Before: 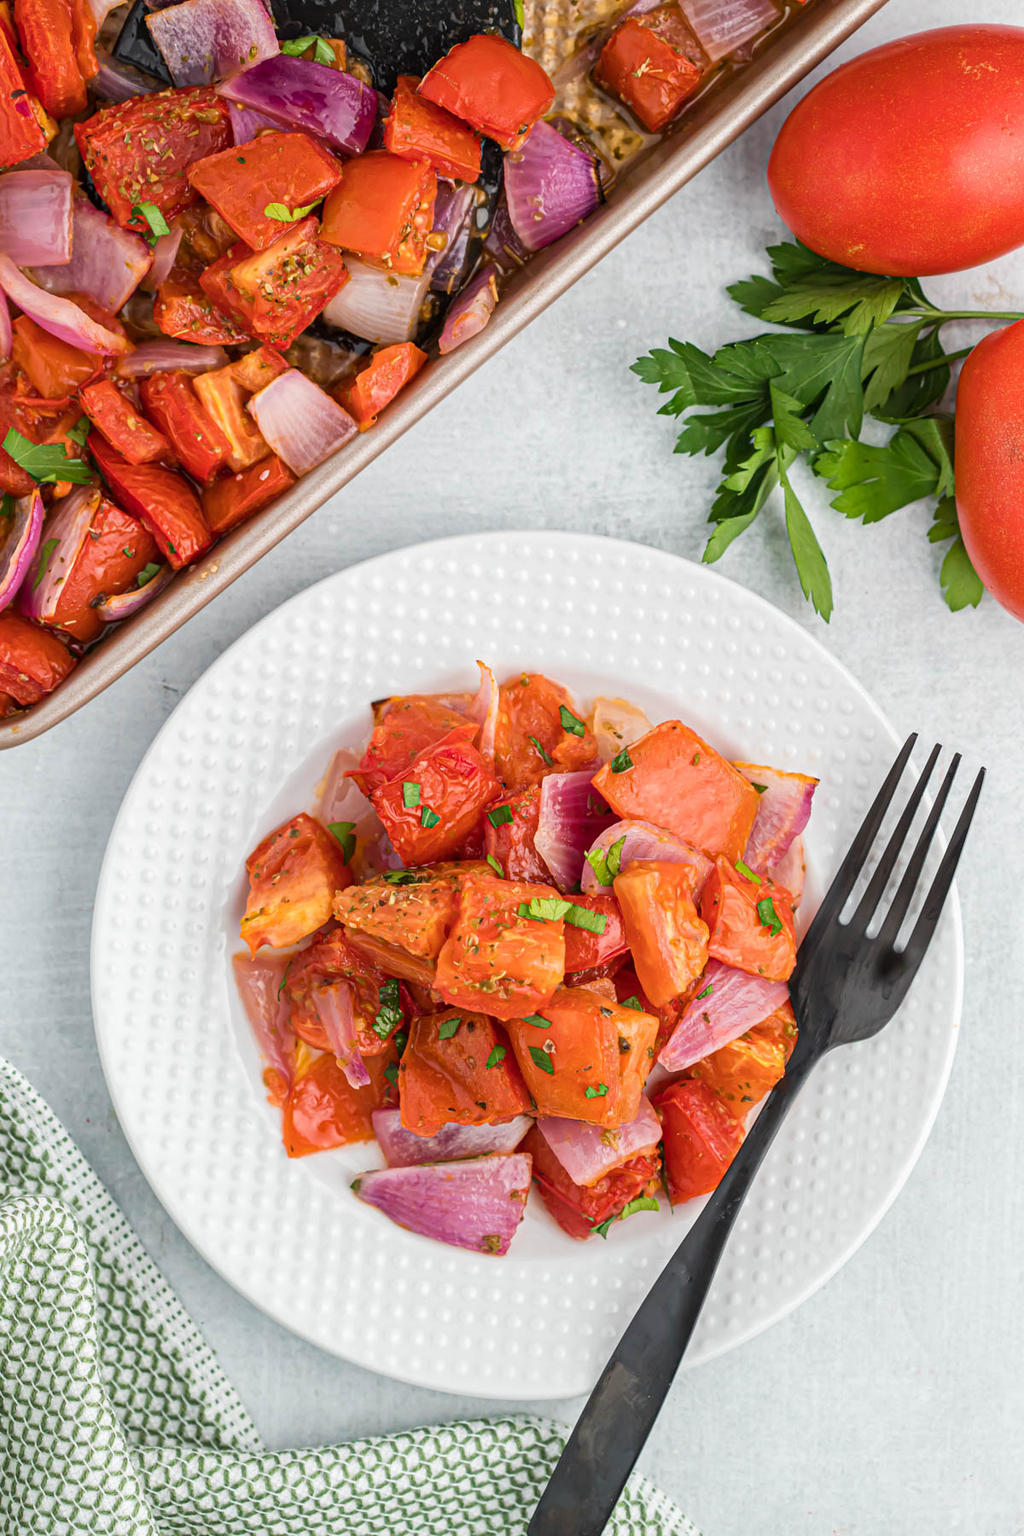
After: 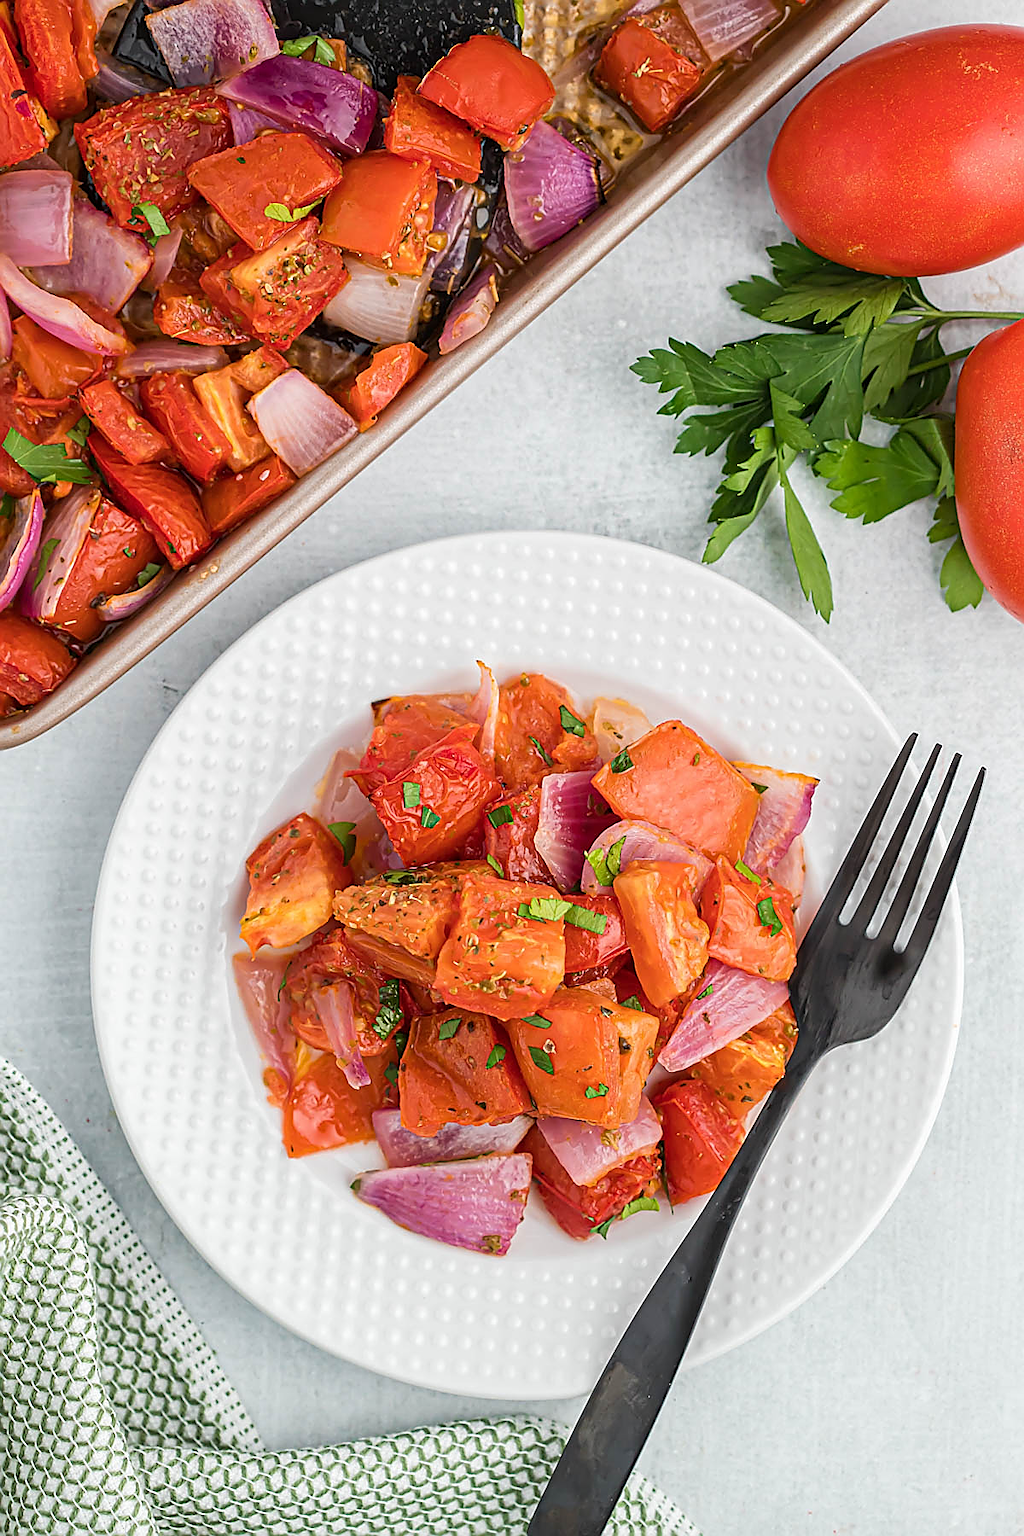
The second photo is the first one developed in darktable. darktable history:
sharpen: radius 1.363, amount 1.26, threshold 0.658
